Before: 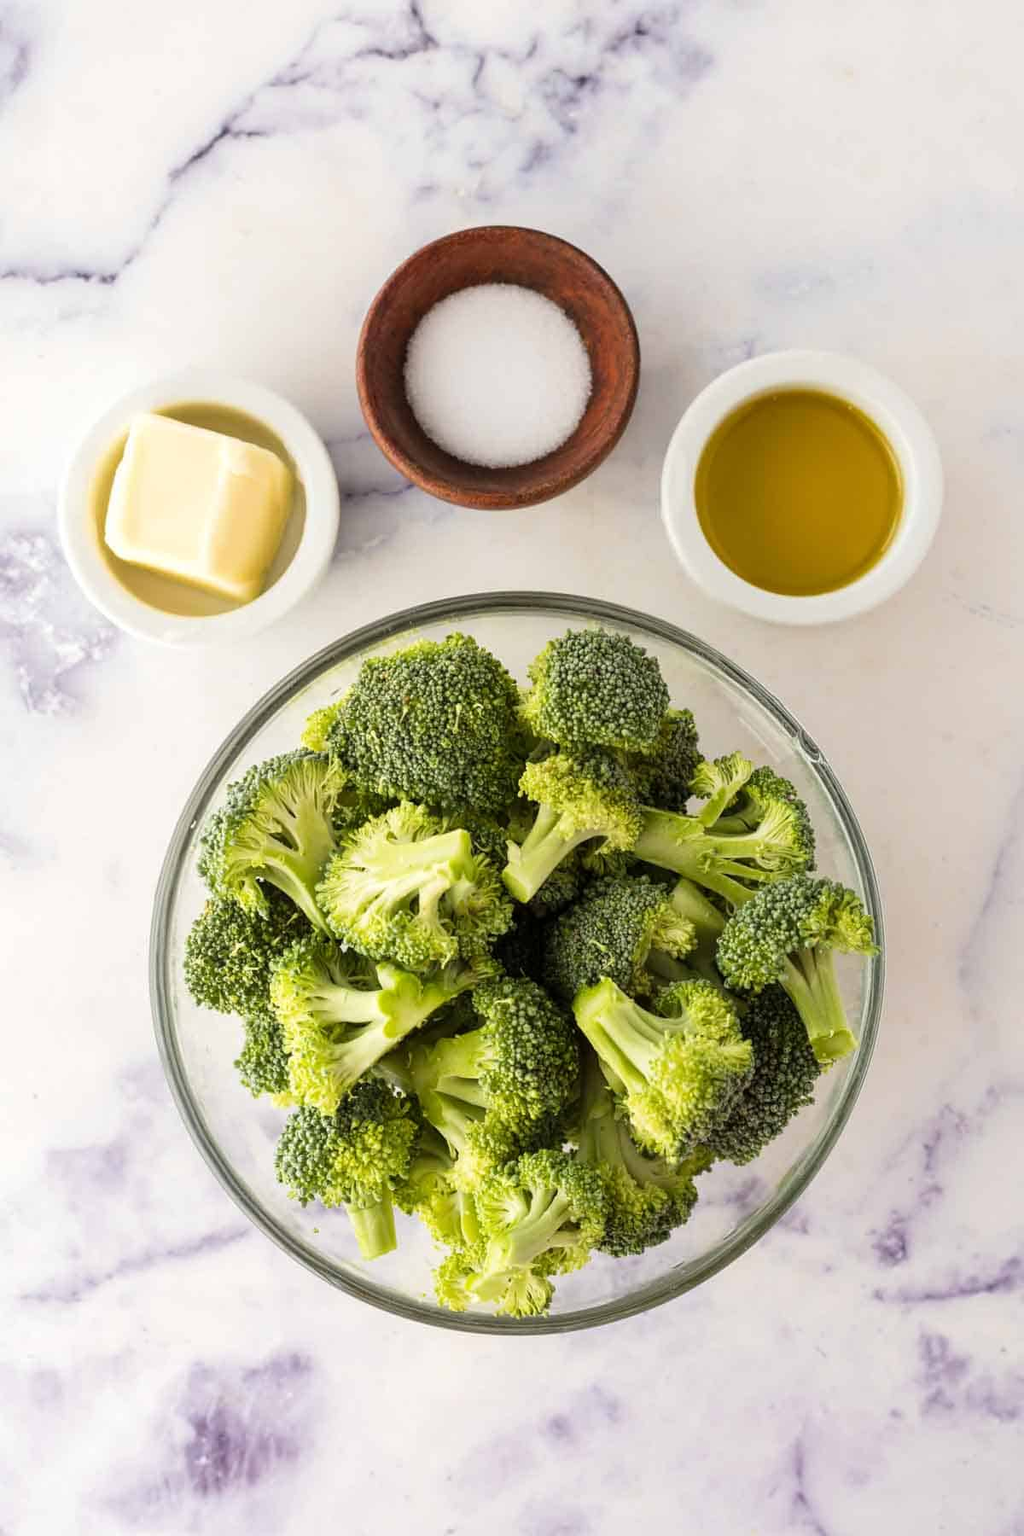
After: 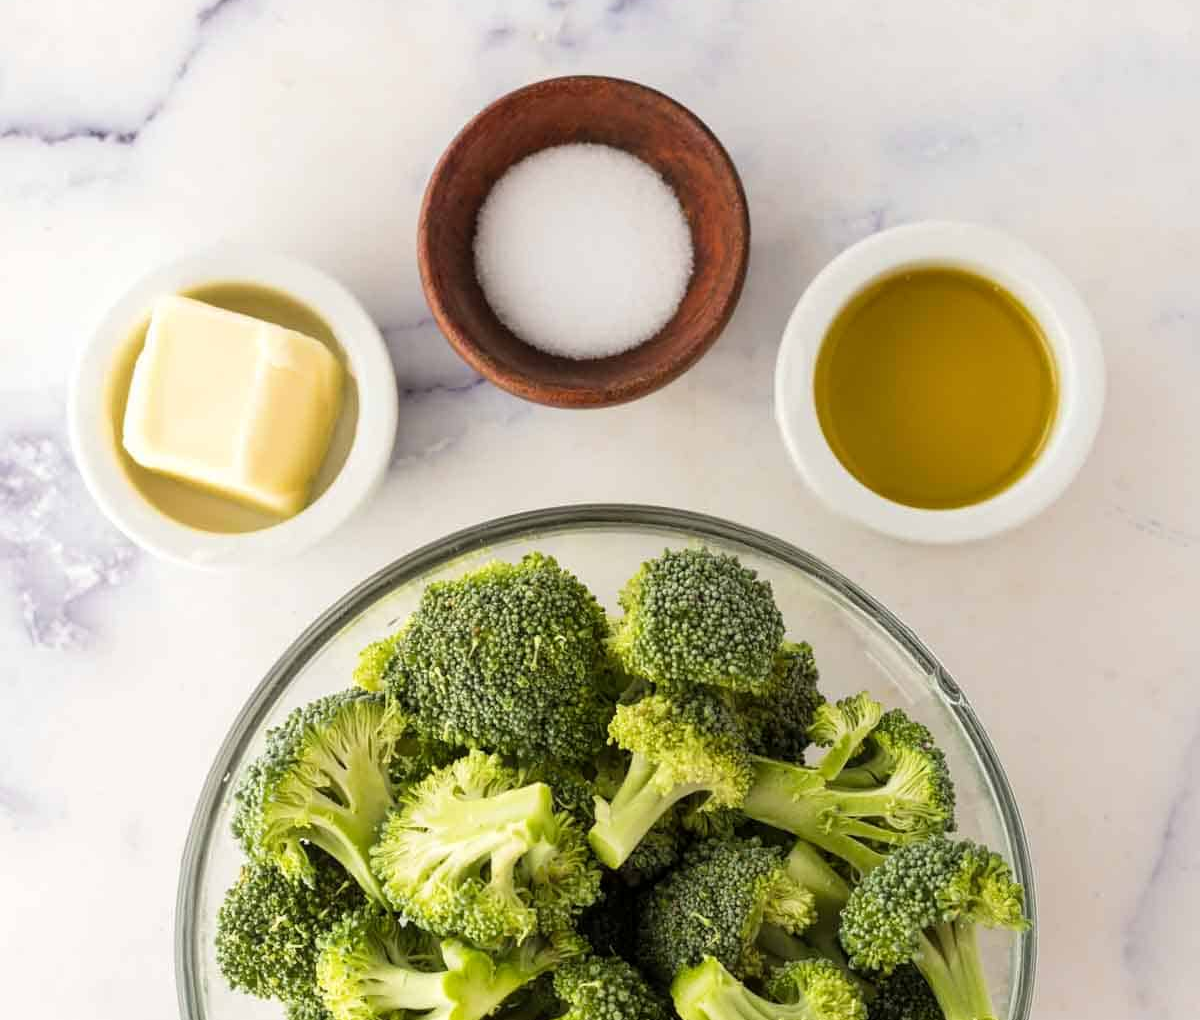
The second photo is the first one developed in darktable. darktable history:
crop and rotate: top 10.502%, bottom 32.822%
local contrast: mode bilateral grid, contrast 20, coarseness 49, detail 102%, midtone range 0.2
